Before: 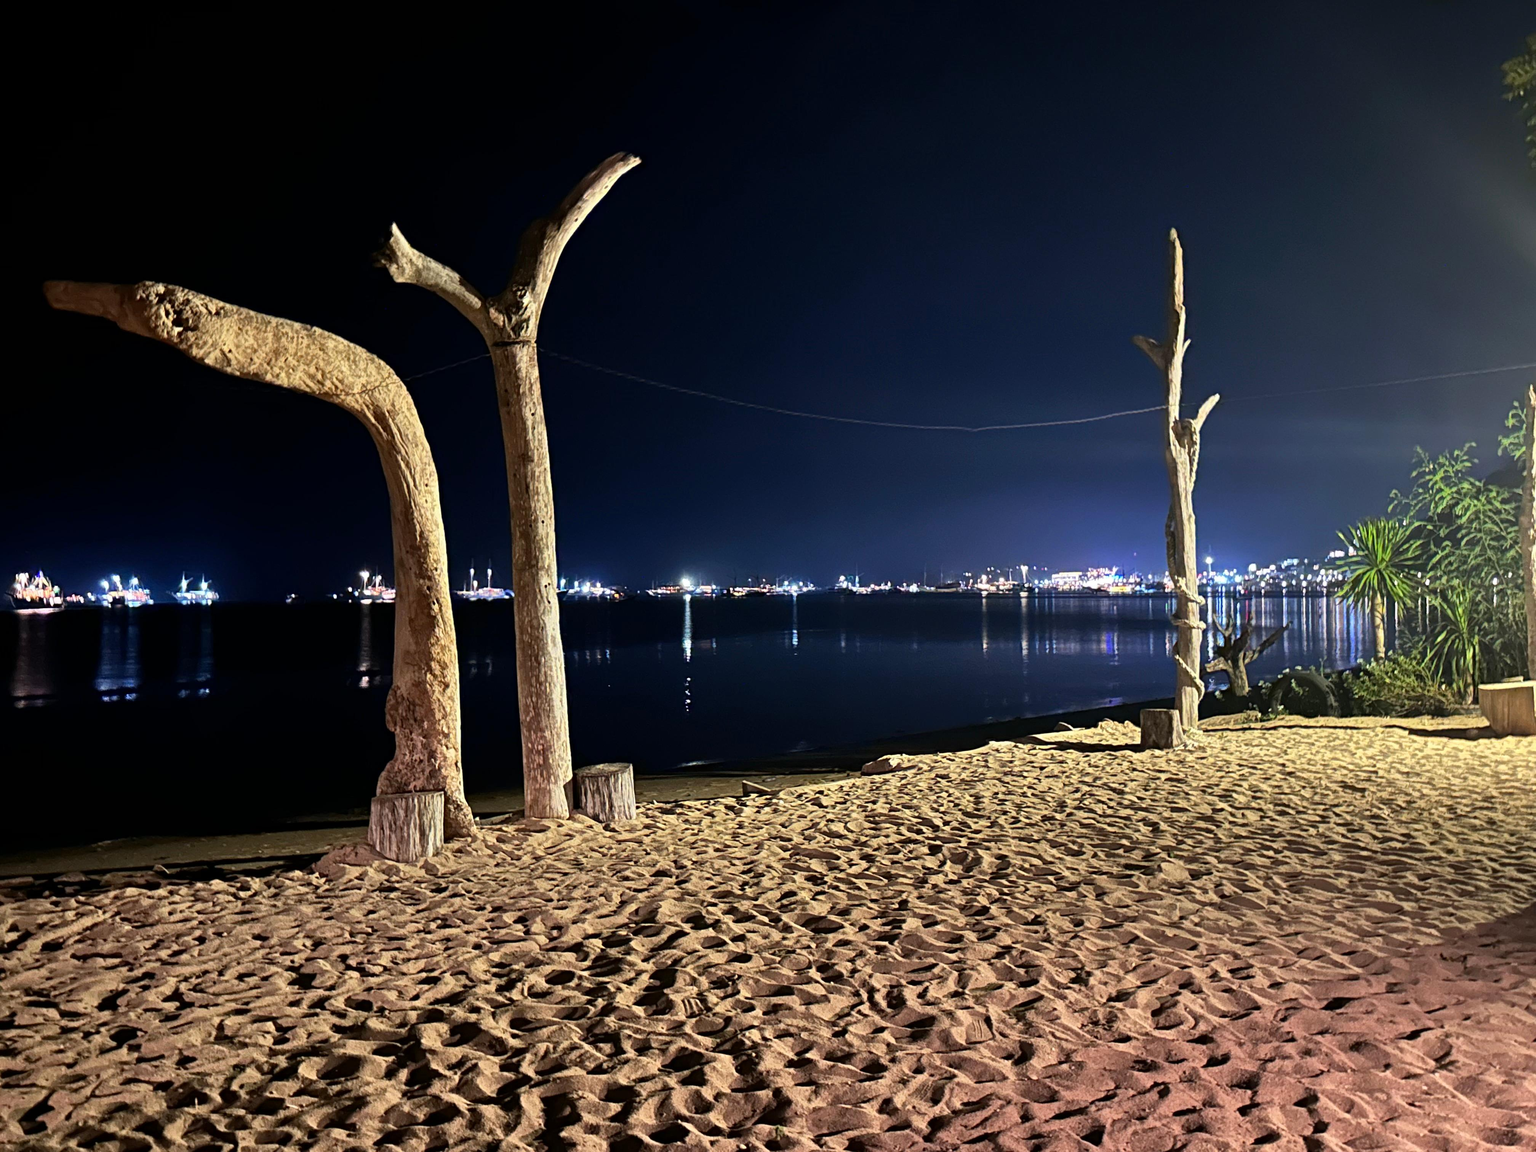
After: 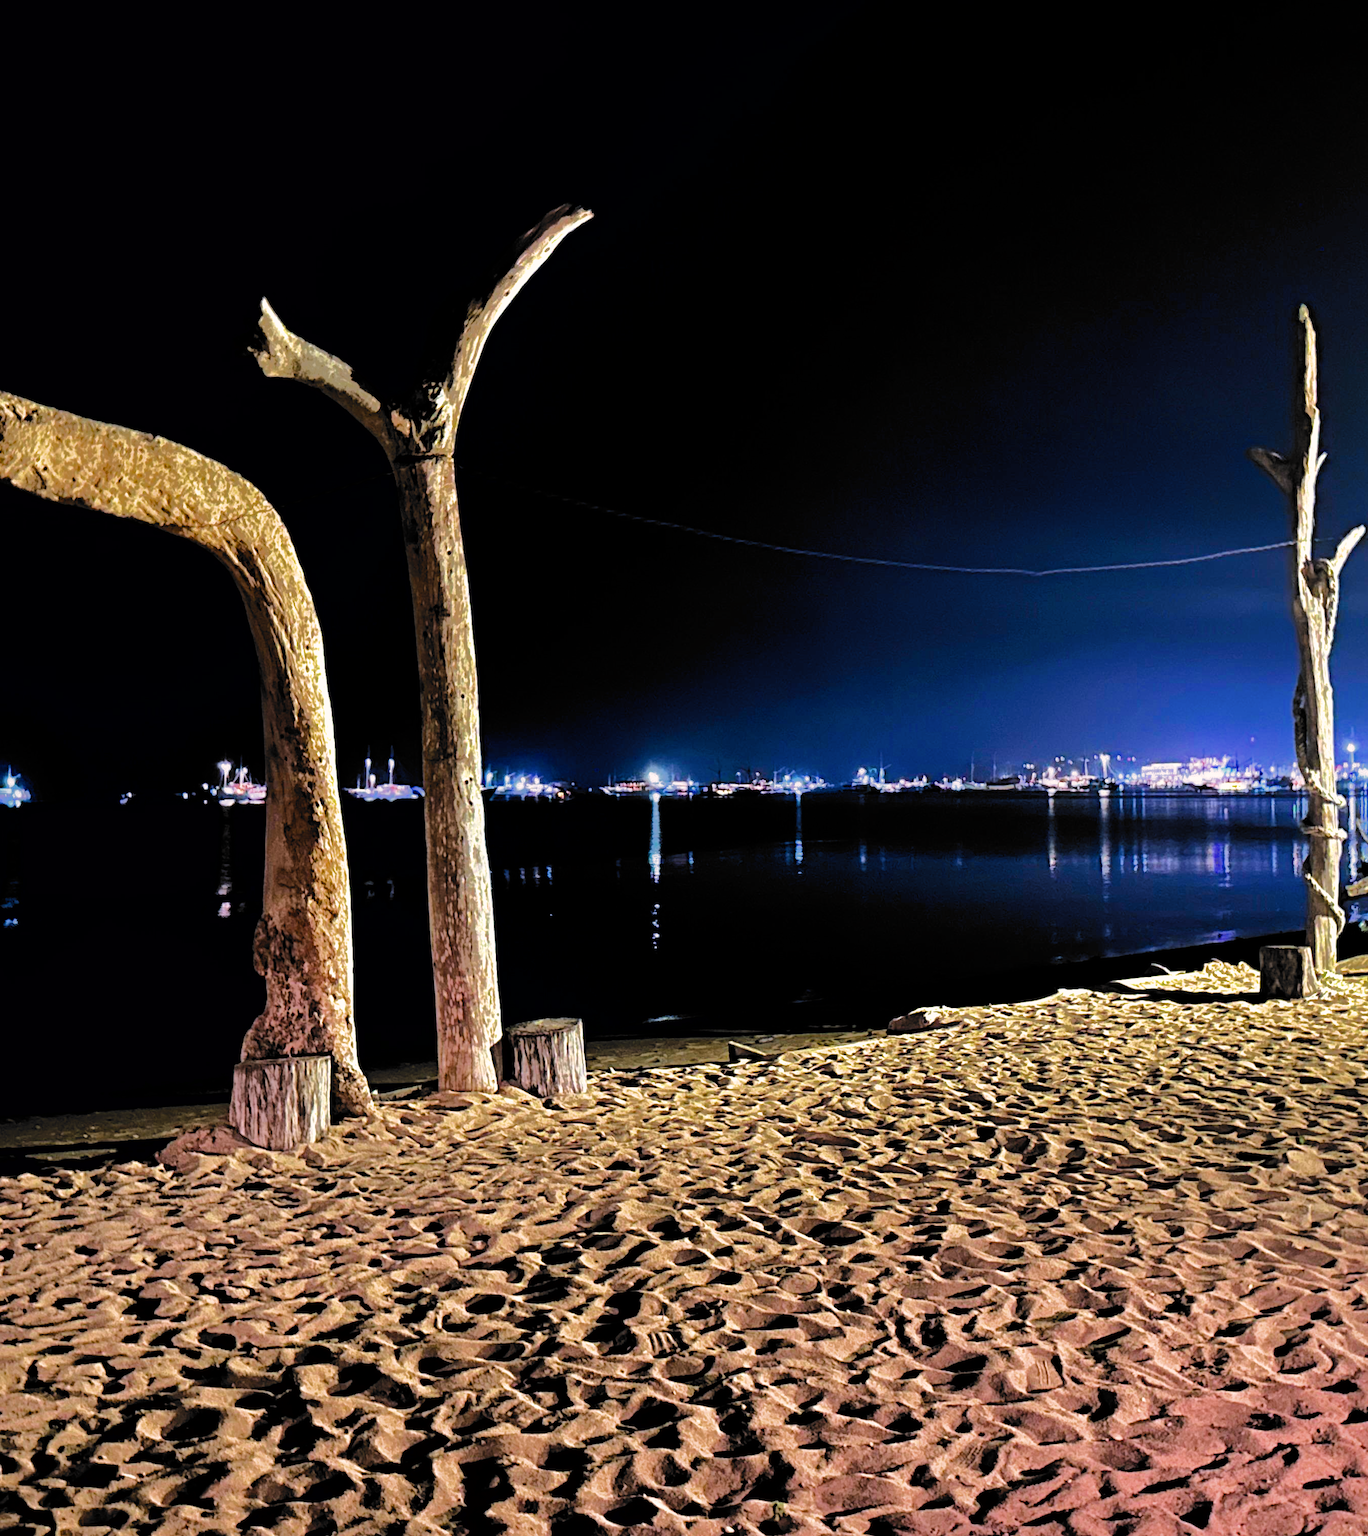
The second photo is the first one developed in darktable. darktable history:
exposure: black level correction 0.001, exposure 0.192 EV, compensate exposure bias true, compensate highlight preservation false
crop and rotate: left 12.793%, right 20.403%
color calibration: x 0.37, y 0.382, temperature 4302.48 K
color balance rgb: perceptual saturation grading › global saturation 20%, perceptual saturation grading › highlights -25.573%, perceptual saturation grading › shadows 24.139%, perceptual brilliance grading › global brilliance 12.641%, global vibrance 25.039%, contrast 10.215%
shadows and highlights: shadows -18.49, highlights -73.83
color correction: highlights a* 5.97, highlights b* 4.7
filmic rgb: black relative exposure -5 EV, white relative exposure 3.53 EV, threshold 3.05 EV, hardness 3.18, contrast 1.192, highlights saturation mix -48.72%, color science v6 (2022), enable highlight reconstruction true
